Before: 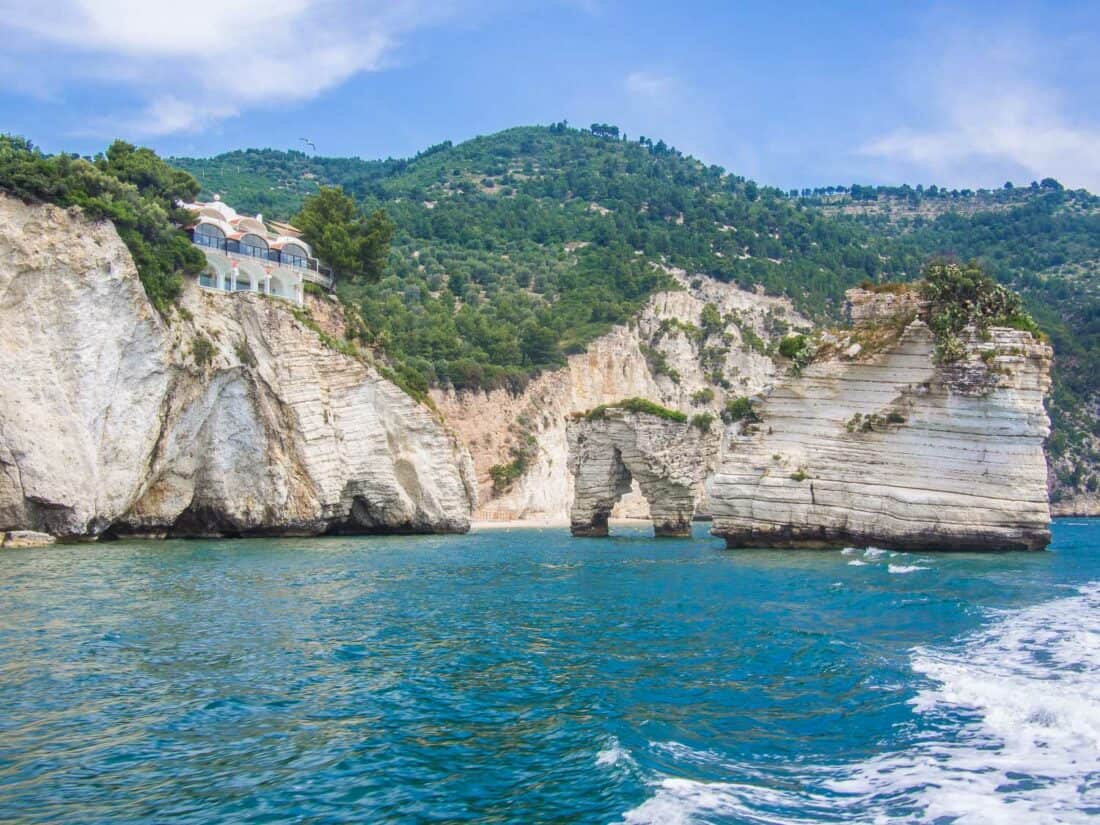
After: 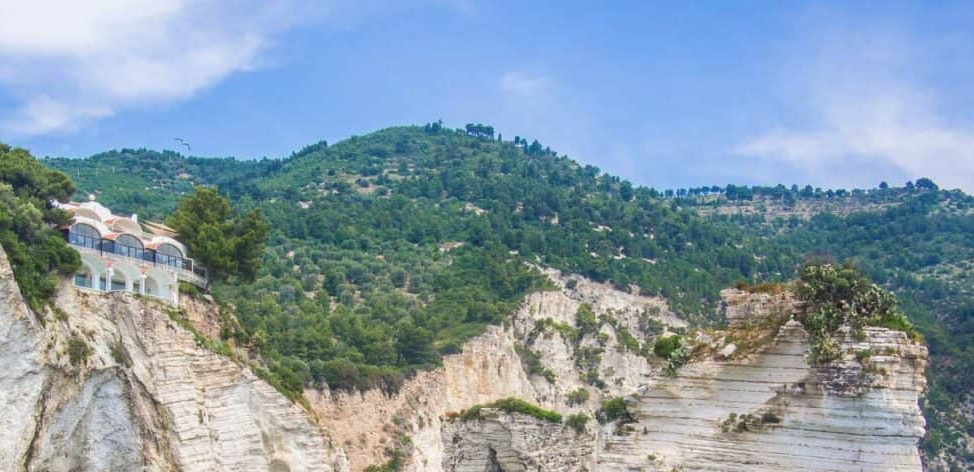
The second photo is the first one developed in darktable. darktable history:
crop and rotate: left 11.447%, bottom 42.744%
